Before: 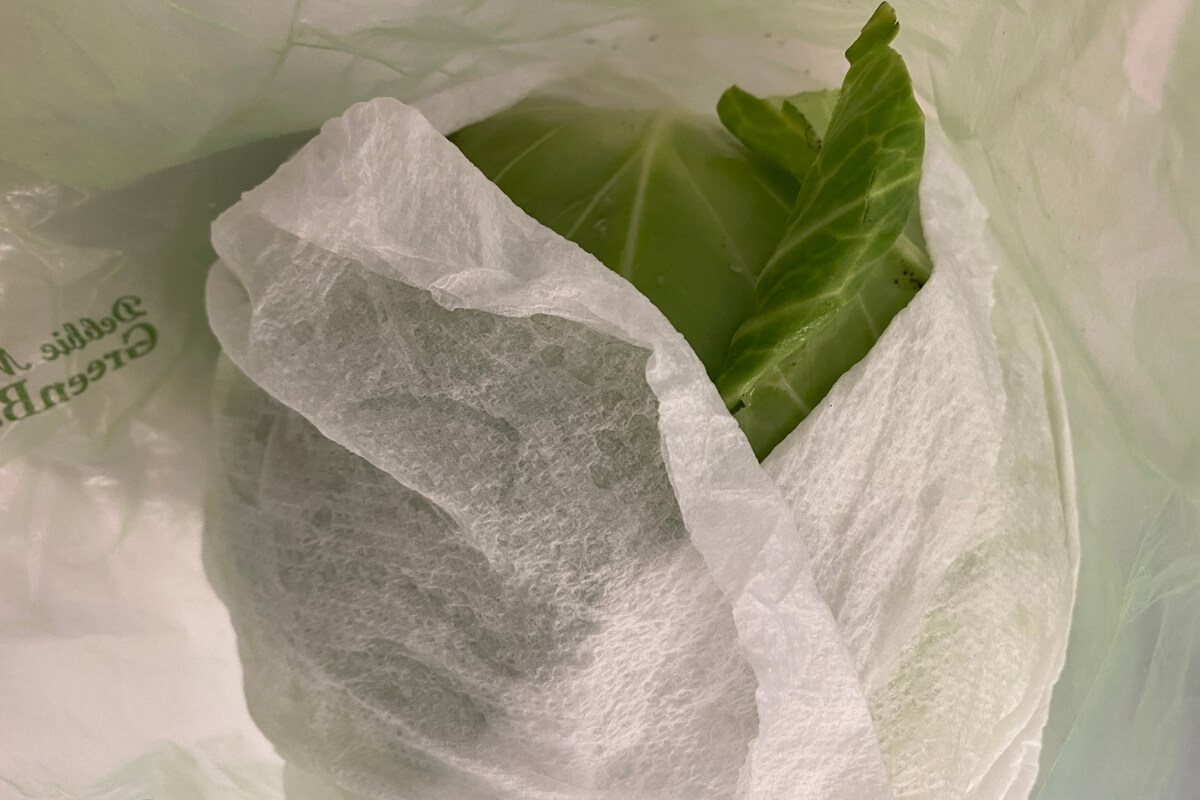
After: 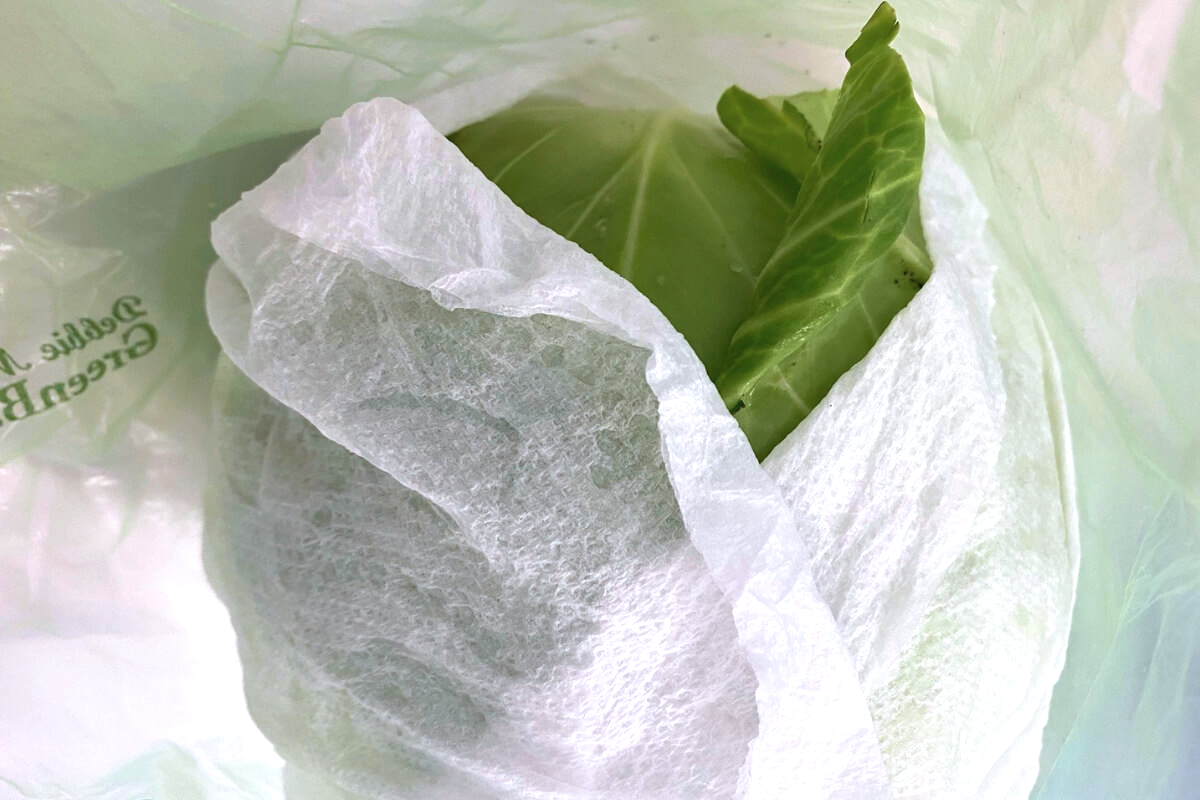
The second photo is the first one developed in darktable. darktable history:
color calibration: x 0.372, y 0.386, temperature 4285.25 K
exposure: black level correction 0, exposure 0.697 EV, compensate highlight preservation false
velvia: strength 27.23%
